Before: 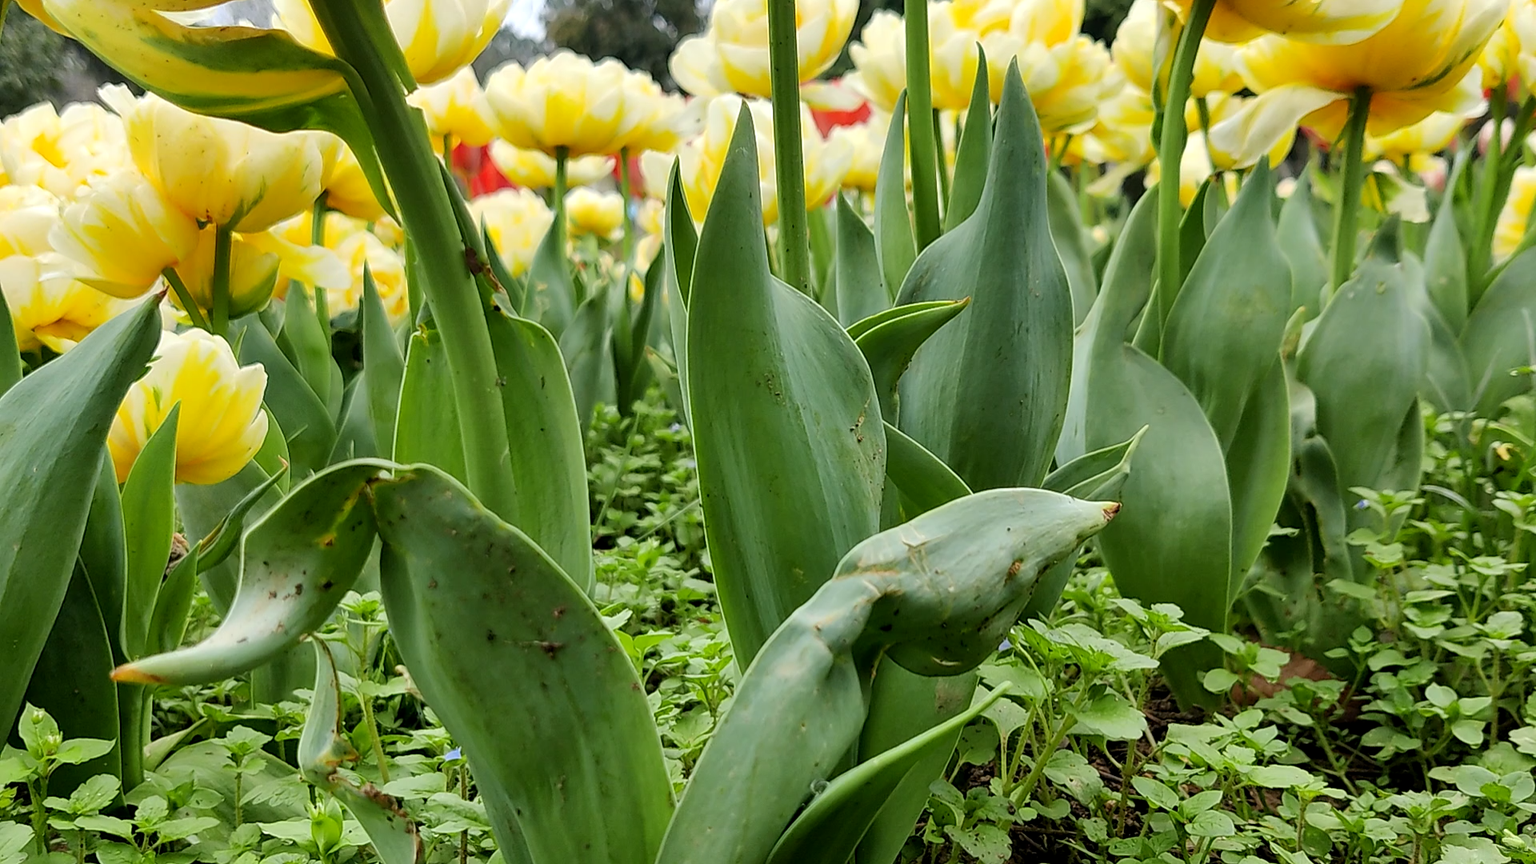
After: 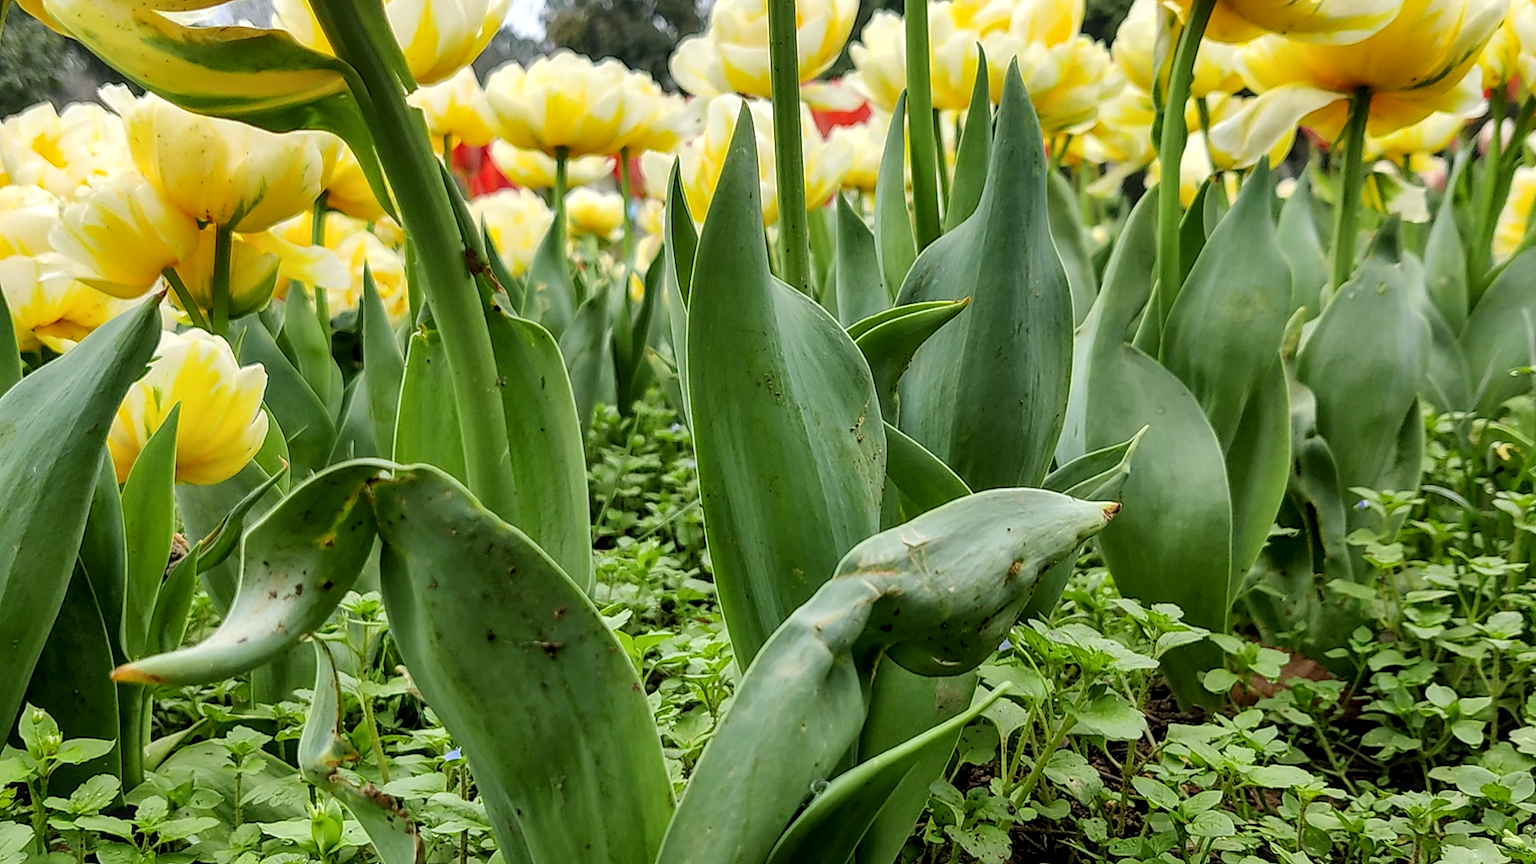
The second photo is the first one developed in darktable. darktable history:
color correction: highlights b* 0.056
local contrast: on, module defaults
